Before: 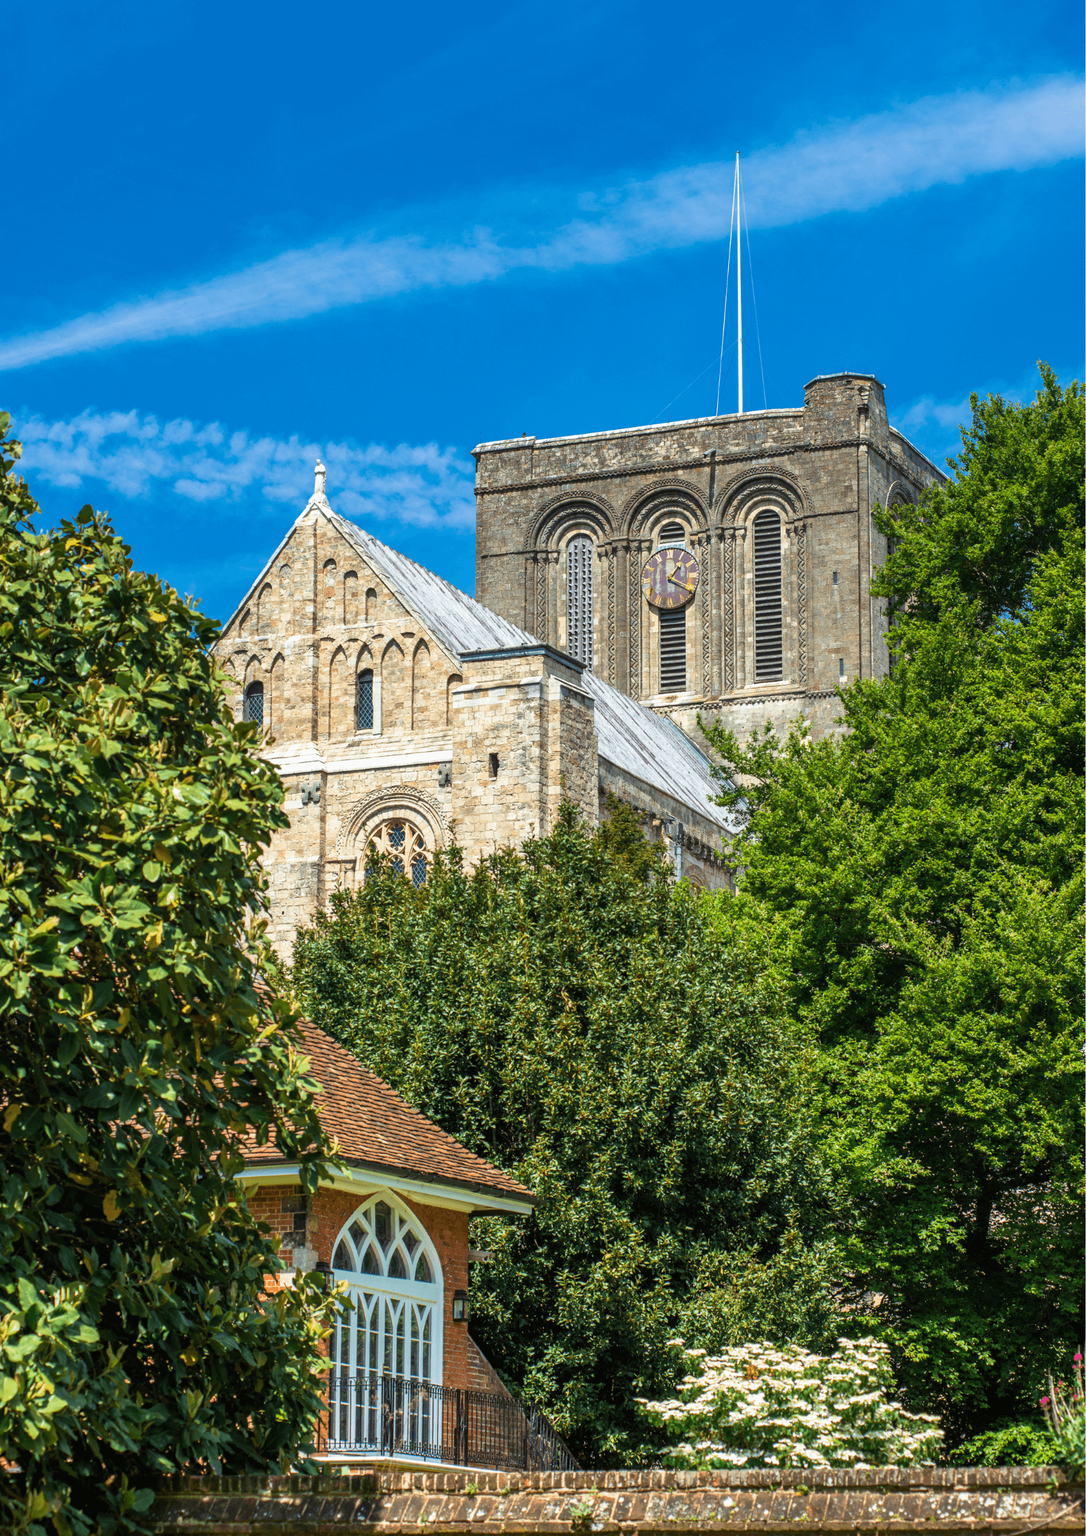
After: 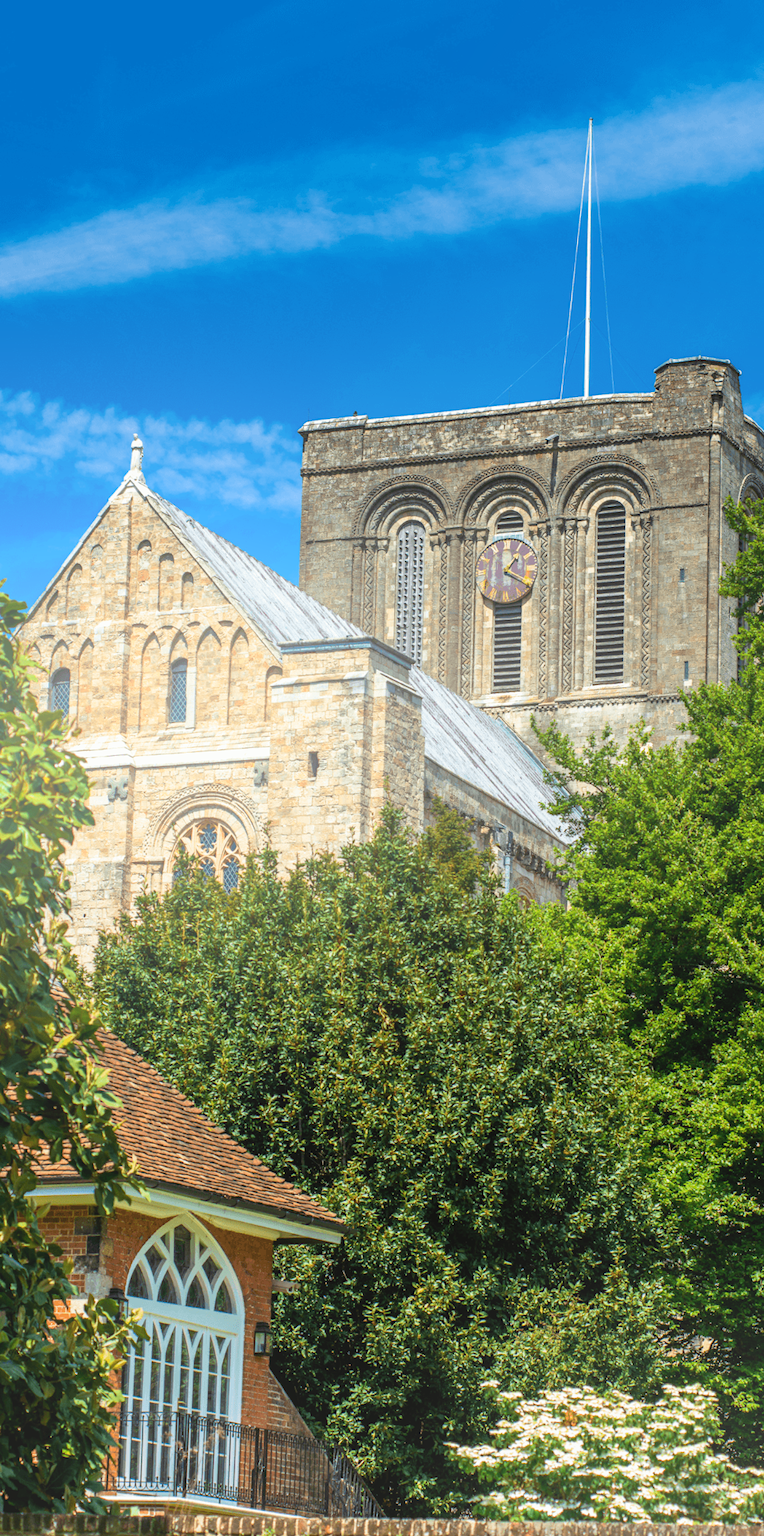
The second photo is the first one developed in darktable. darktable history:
crop and rotate: left 18.442%, right 15.508%
rotate and perspective: rotation 1.57°, crop left 0.018, crop right 0.982, crop top 0.039, crop bottom 0.961
bloom: size 40%
